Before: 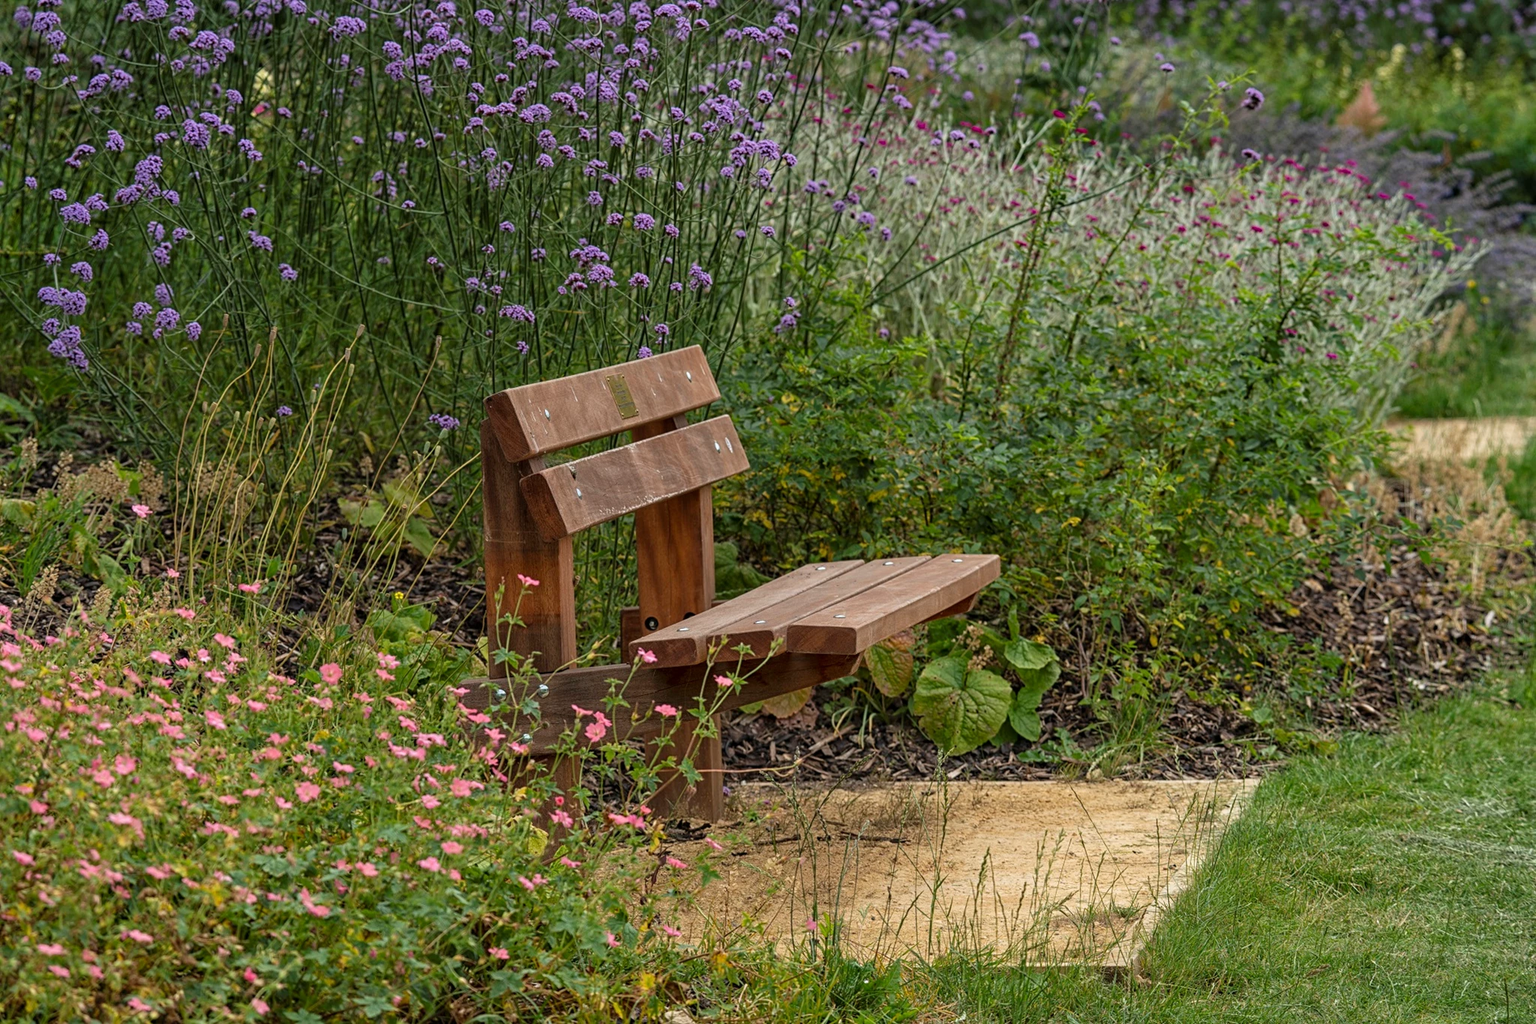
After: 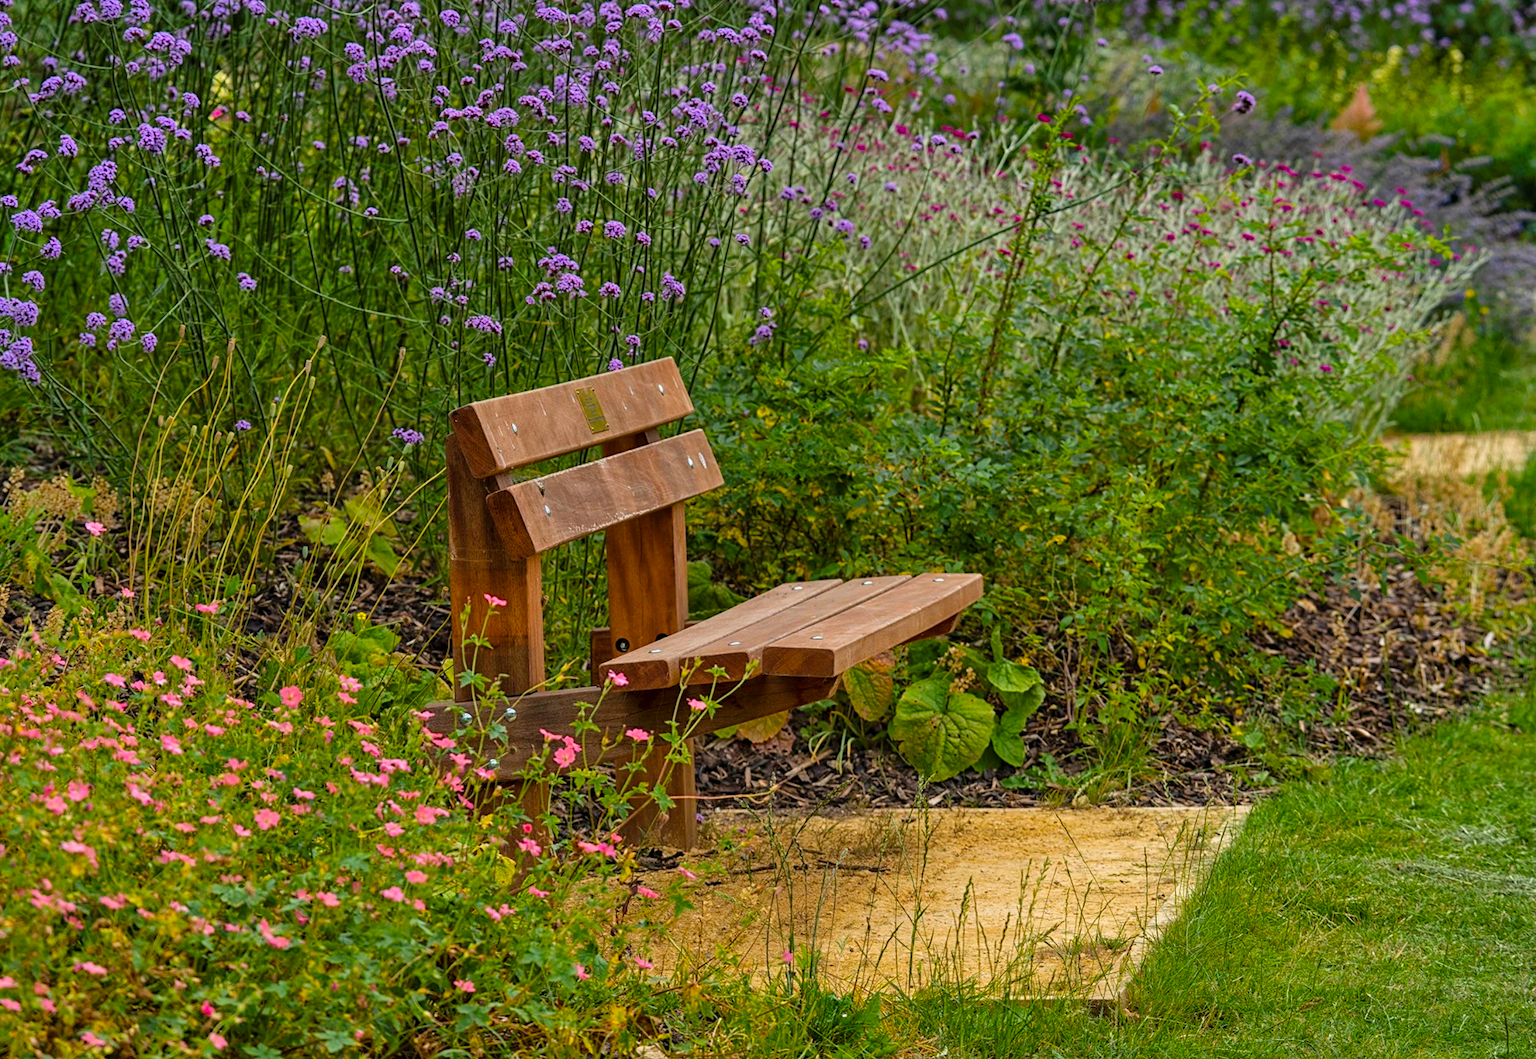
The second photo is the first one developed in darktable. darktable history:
crop and rotate: left 3.238%
color balance rgb: linear chroma grading › global chroma 15%, perceptual saturation grading › global saturation 30%
shadows and highlights: soften with gaussian
